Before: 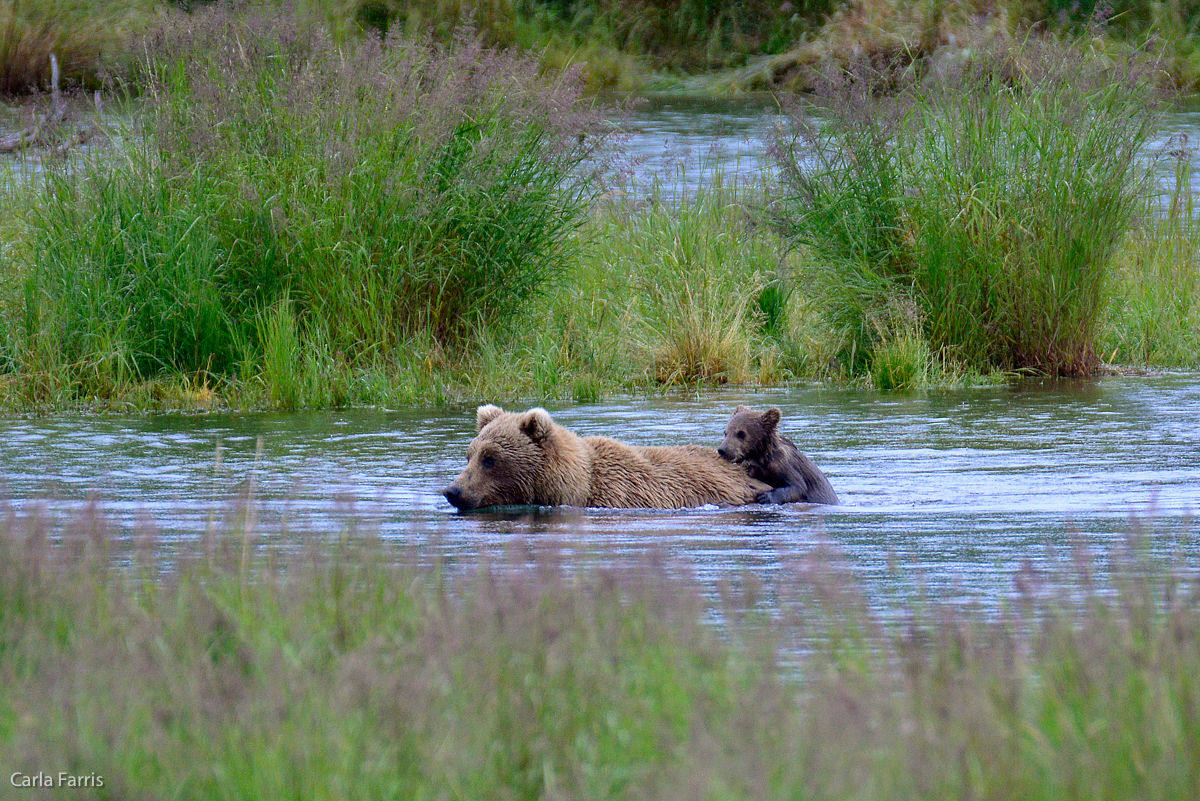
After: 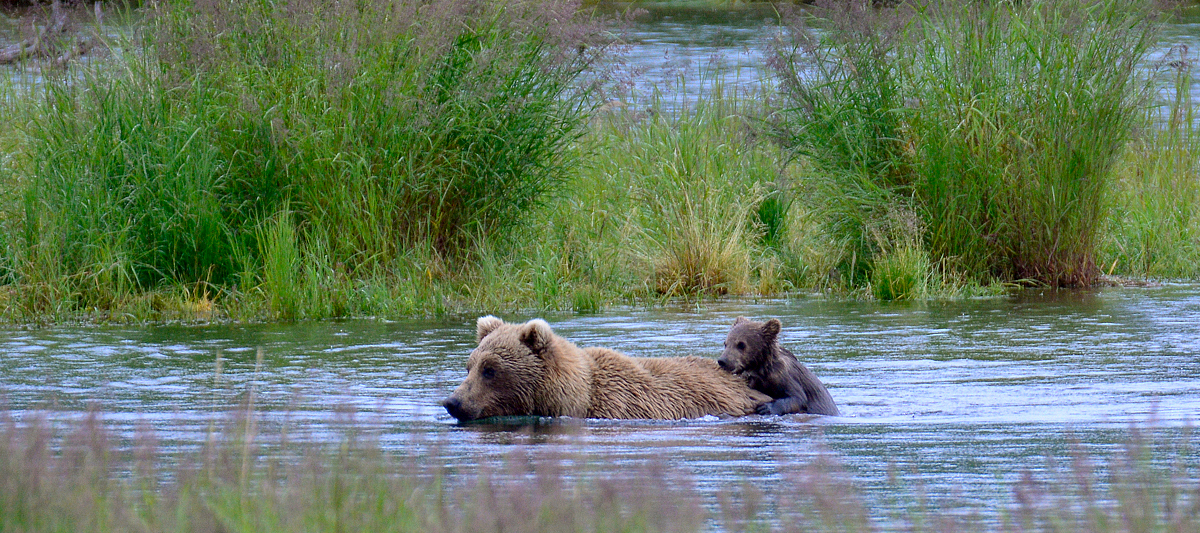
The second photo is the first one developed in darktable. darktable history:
crop: top 11.178%, bottom 22.17%
